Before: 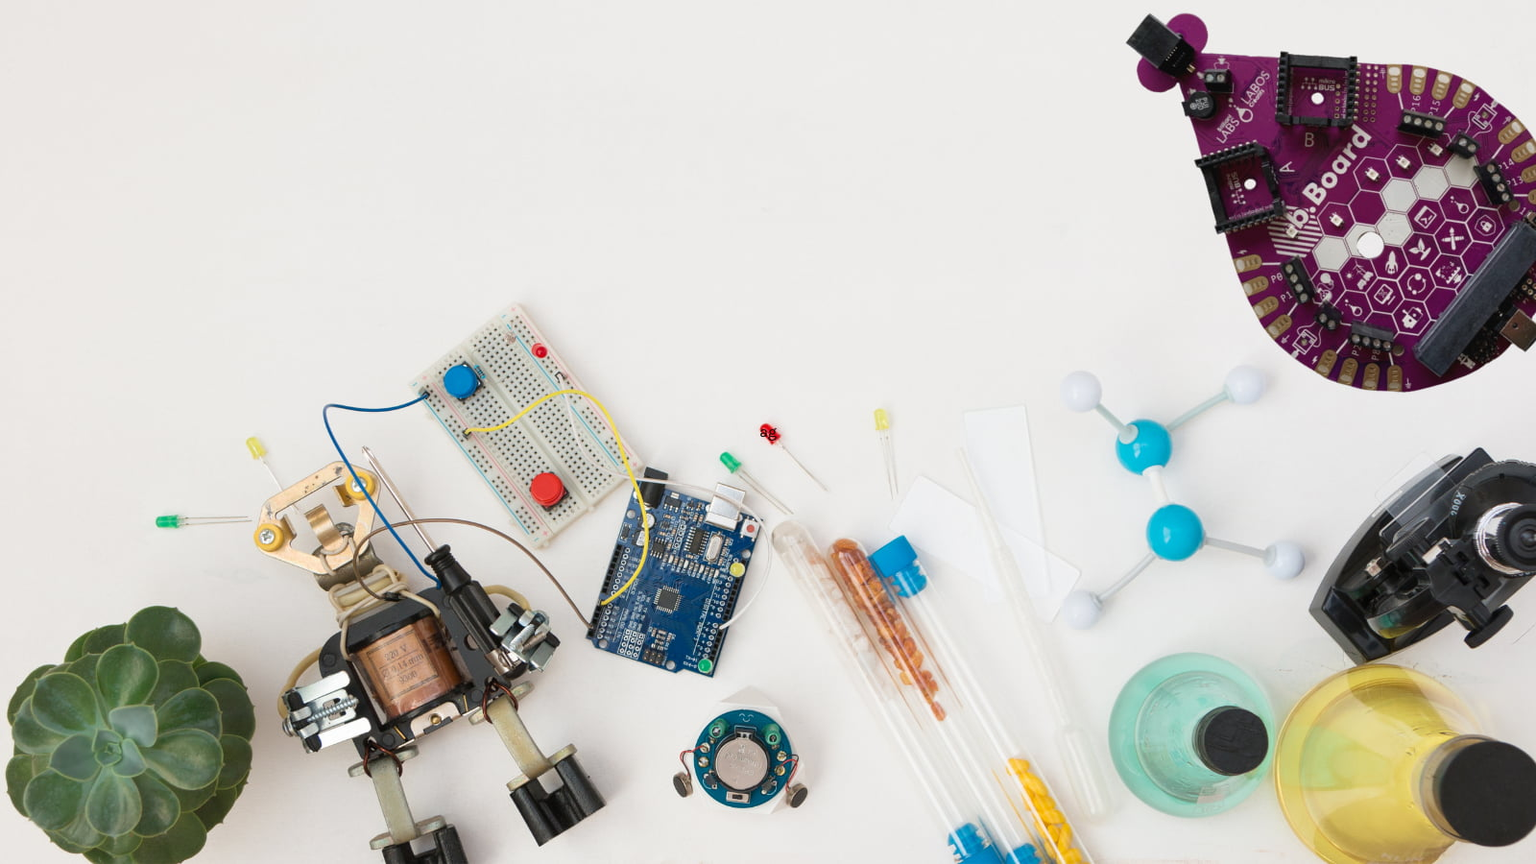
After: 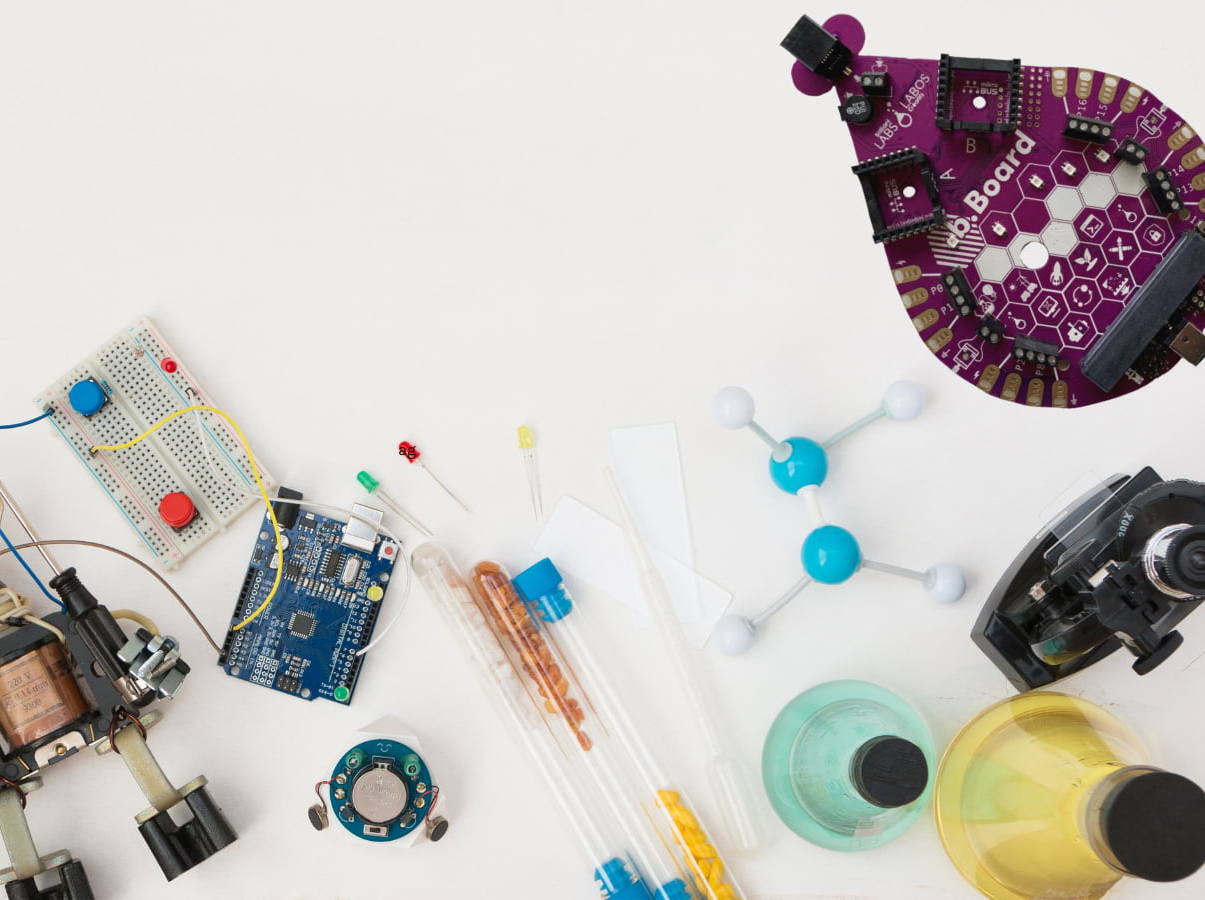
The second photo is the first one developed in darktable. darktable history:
crop and rotate: left 24.639%
